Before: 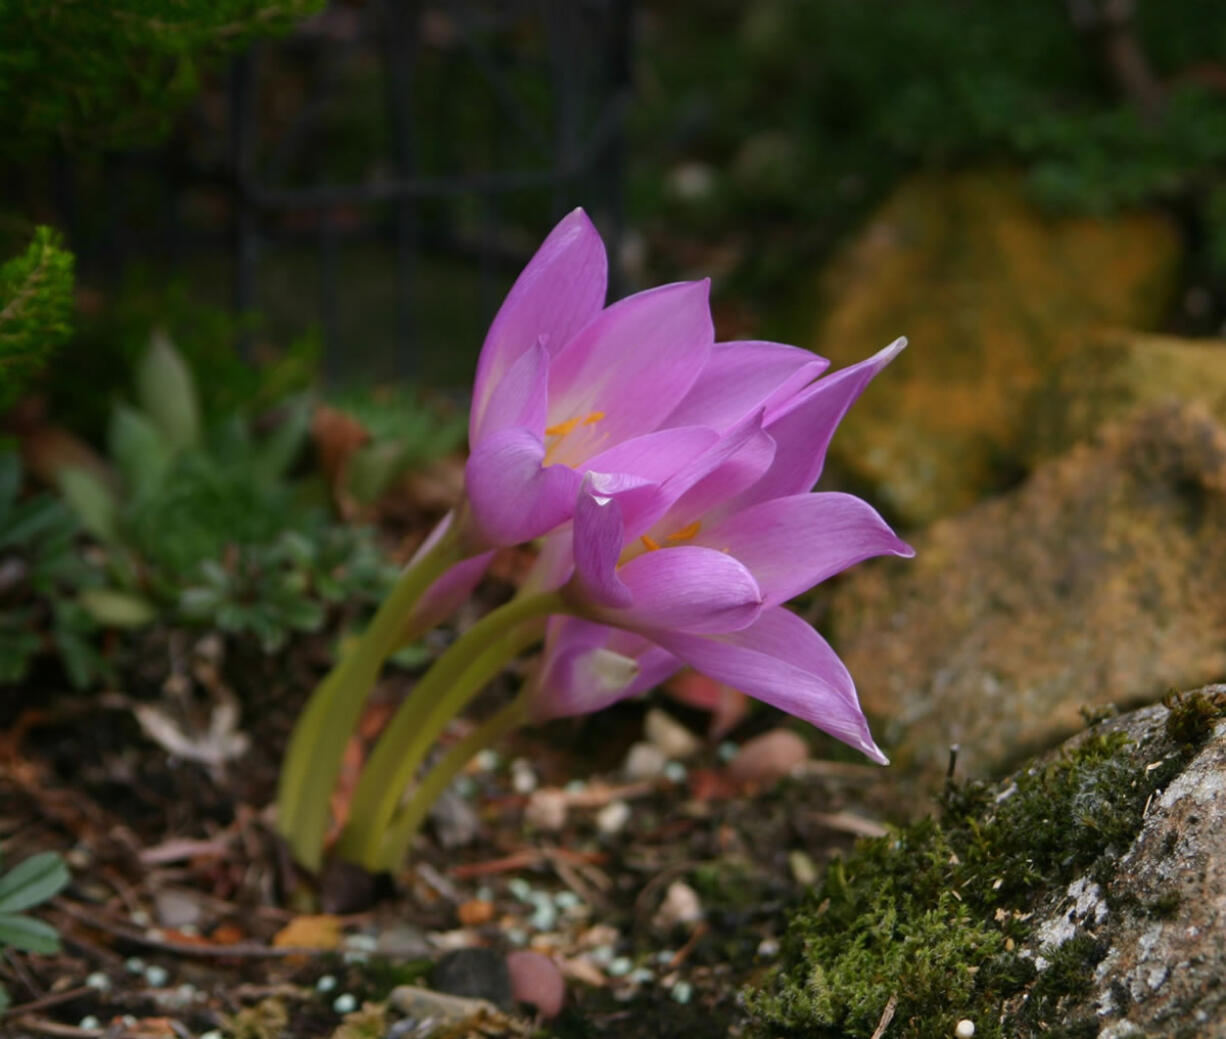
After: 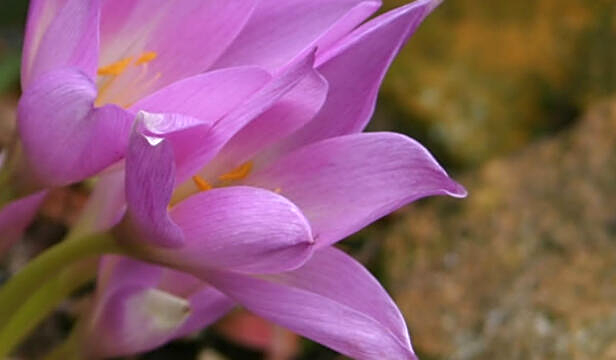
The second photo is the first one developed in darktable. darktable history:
crop: left 36.607%, top 34.735%, right 13.146%, bottom 30.611%
sharpen: on, module defaults
exposure: exposure 0.258 EV, compensate highlight preservation false
